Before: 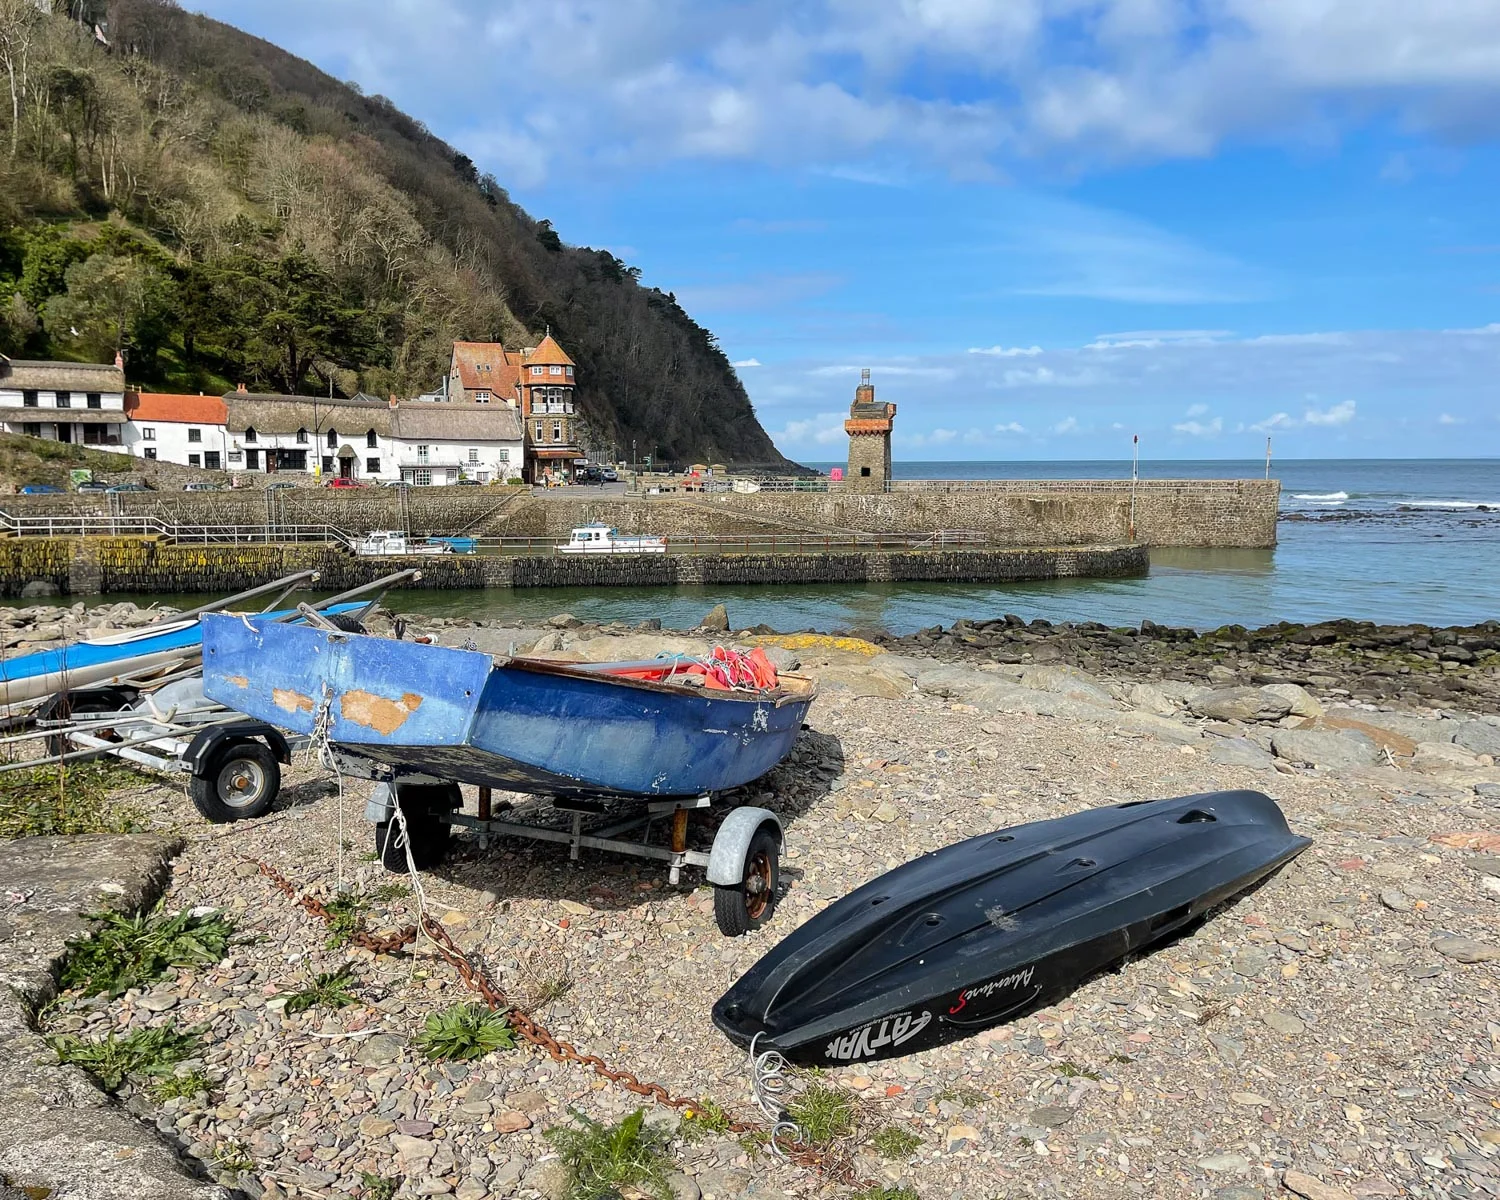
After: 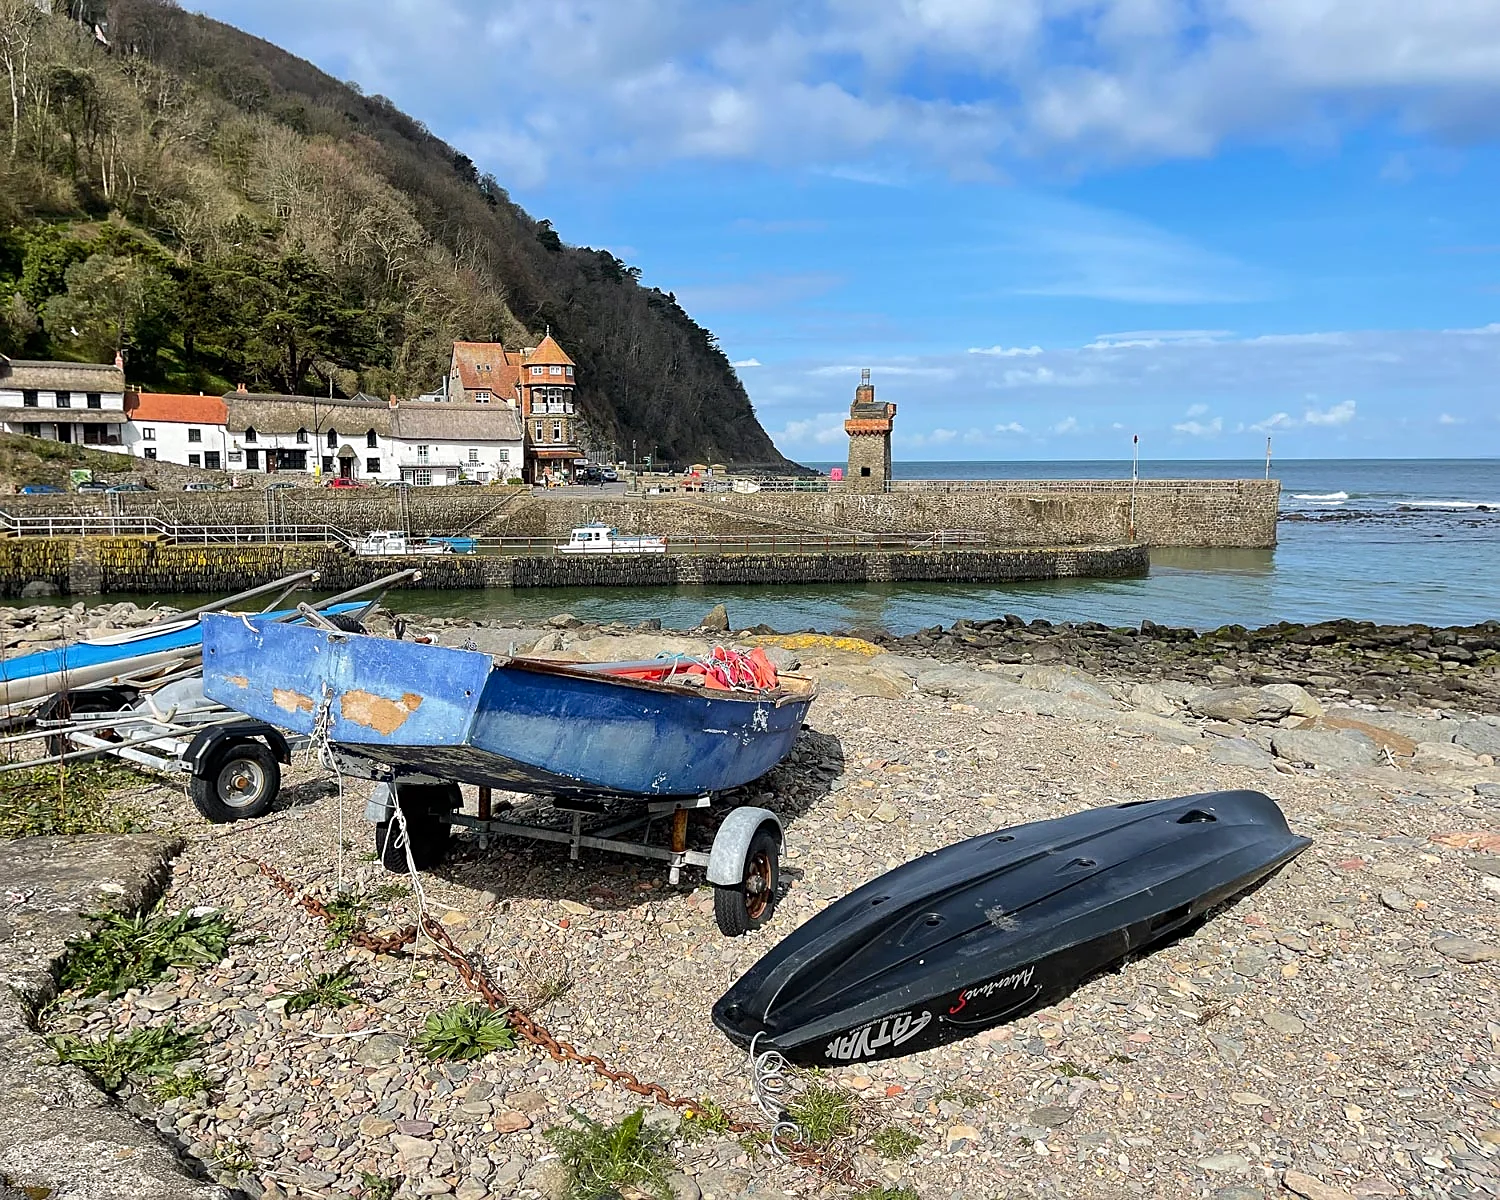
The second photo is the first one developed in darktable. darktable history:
contrast brightness saturation: contrast 0.07
sharpen: on, module defaults
